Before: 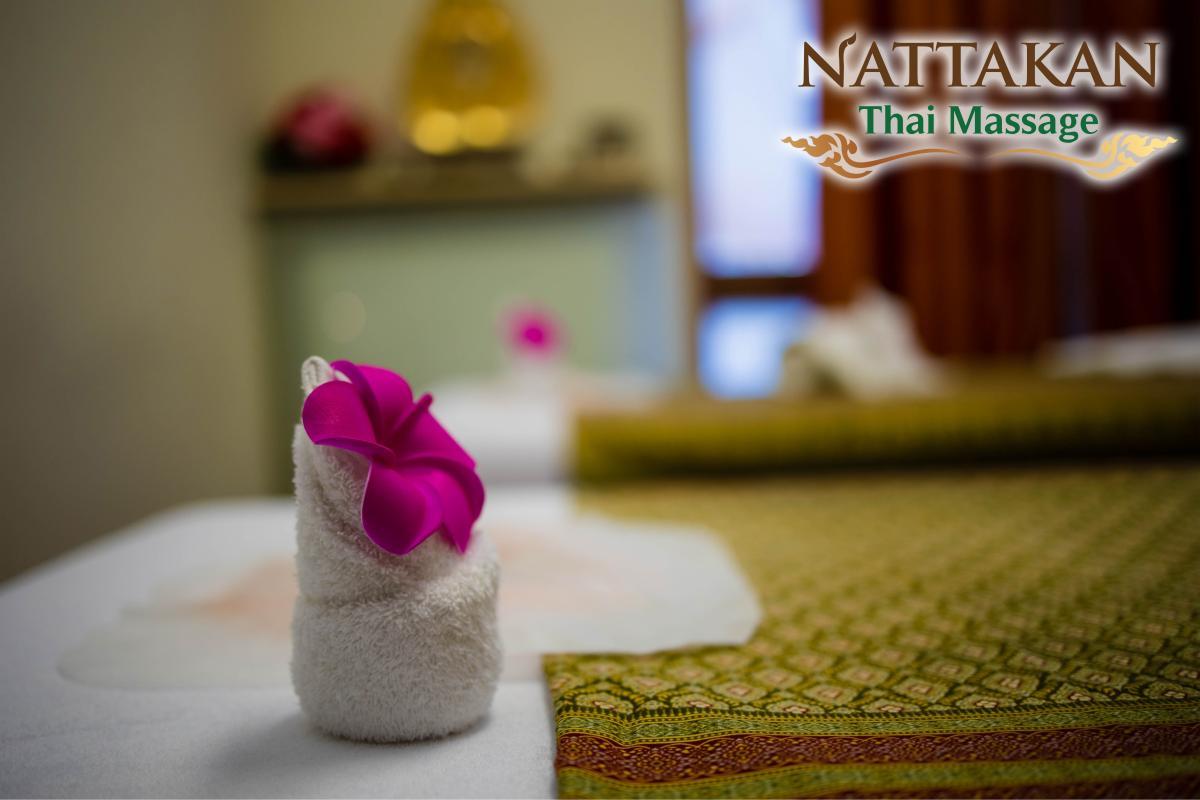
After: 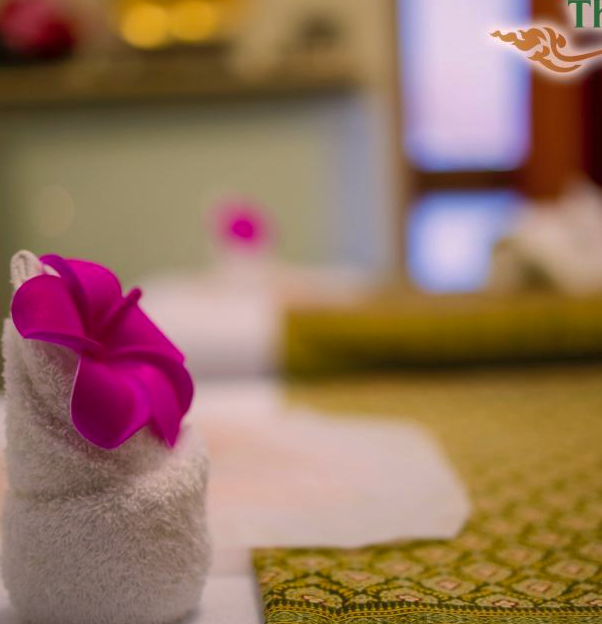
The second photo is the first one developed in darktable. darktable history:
color correction: highlights a* 12.48, highlights b* 5.57
crop and rotate: angle 0.018°, left 24.296%, top 13.239%, right 25.497%, bottom 8.658%
shadows and highlights: on, module defaults
